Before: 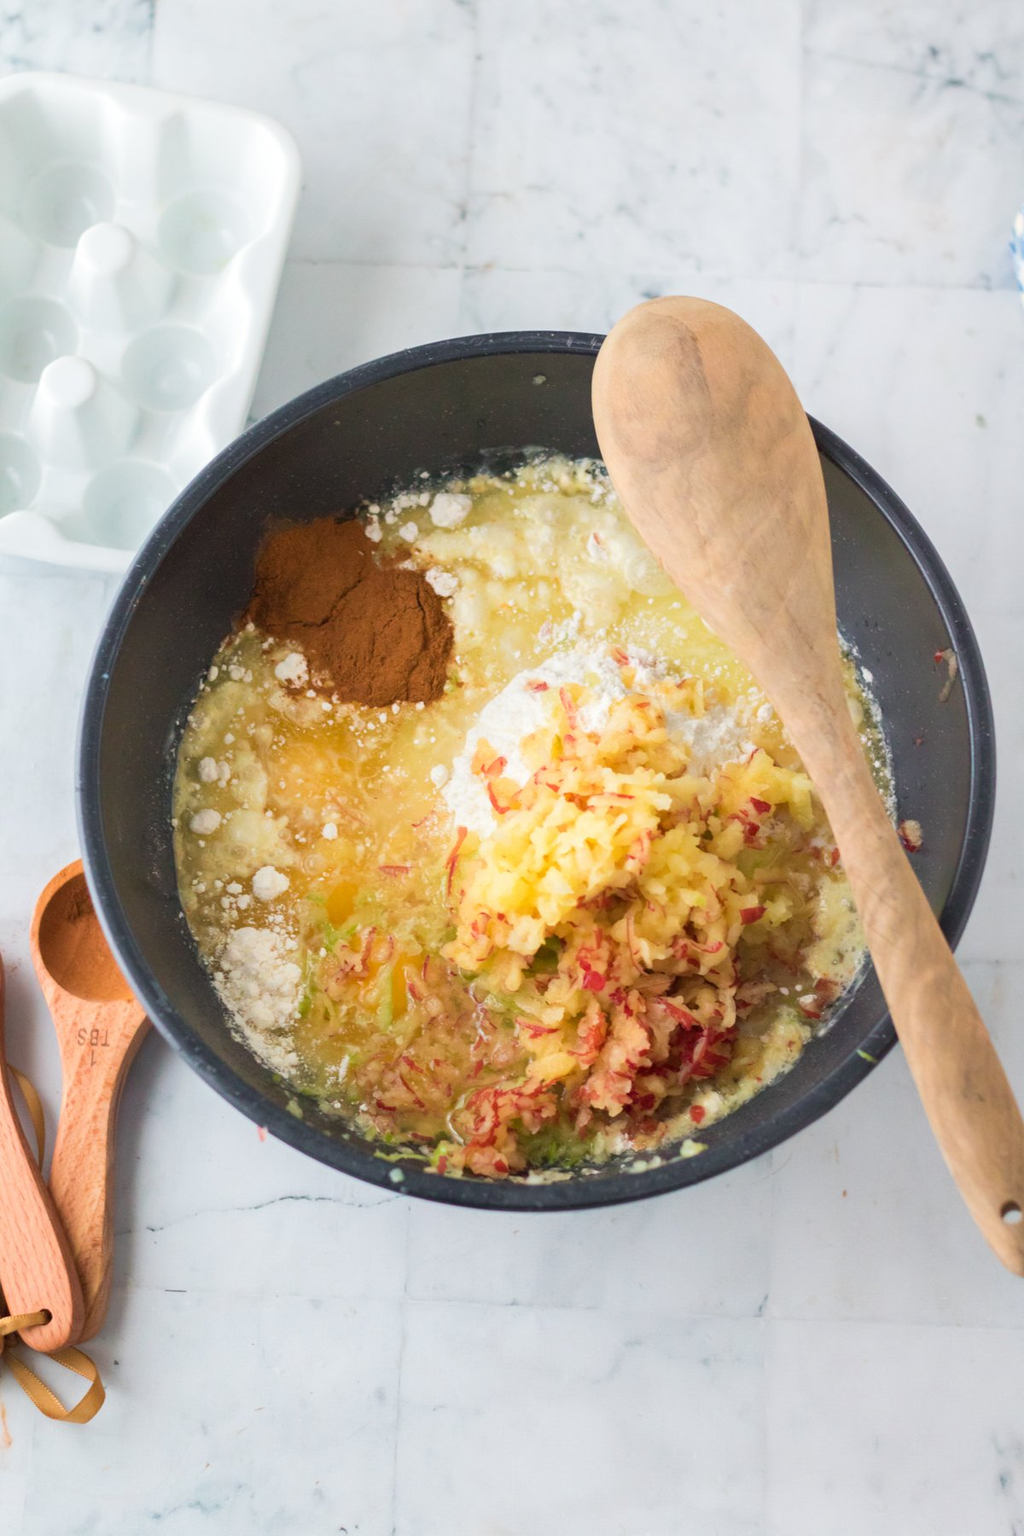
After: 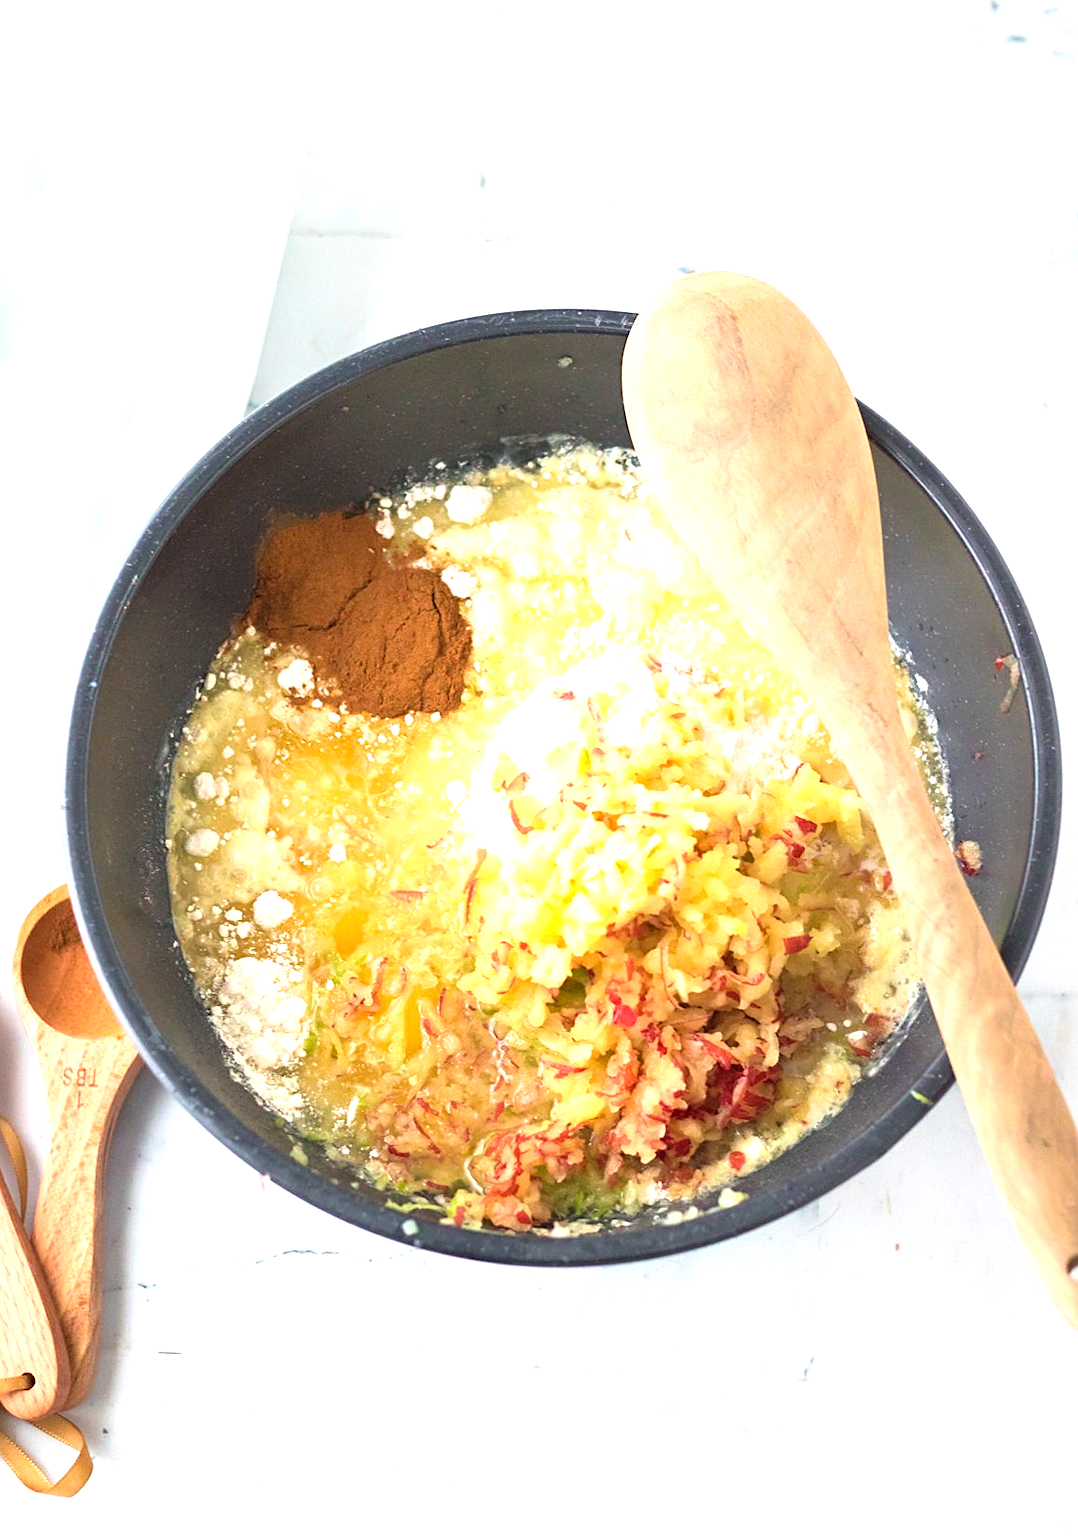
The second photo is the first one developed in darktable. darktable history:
crop: left 1.926%, top 3.057%, right 1.178%, bottom 4.962%
sharpen: on, module defaults
exposure: exposure 1 EV, compensate exposure bias true, compensate highlight preservation false
